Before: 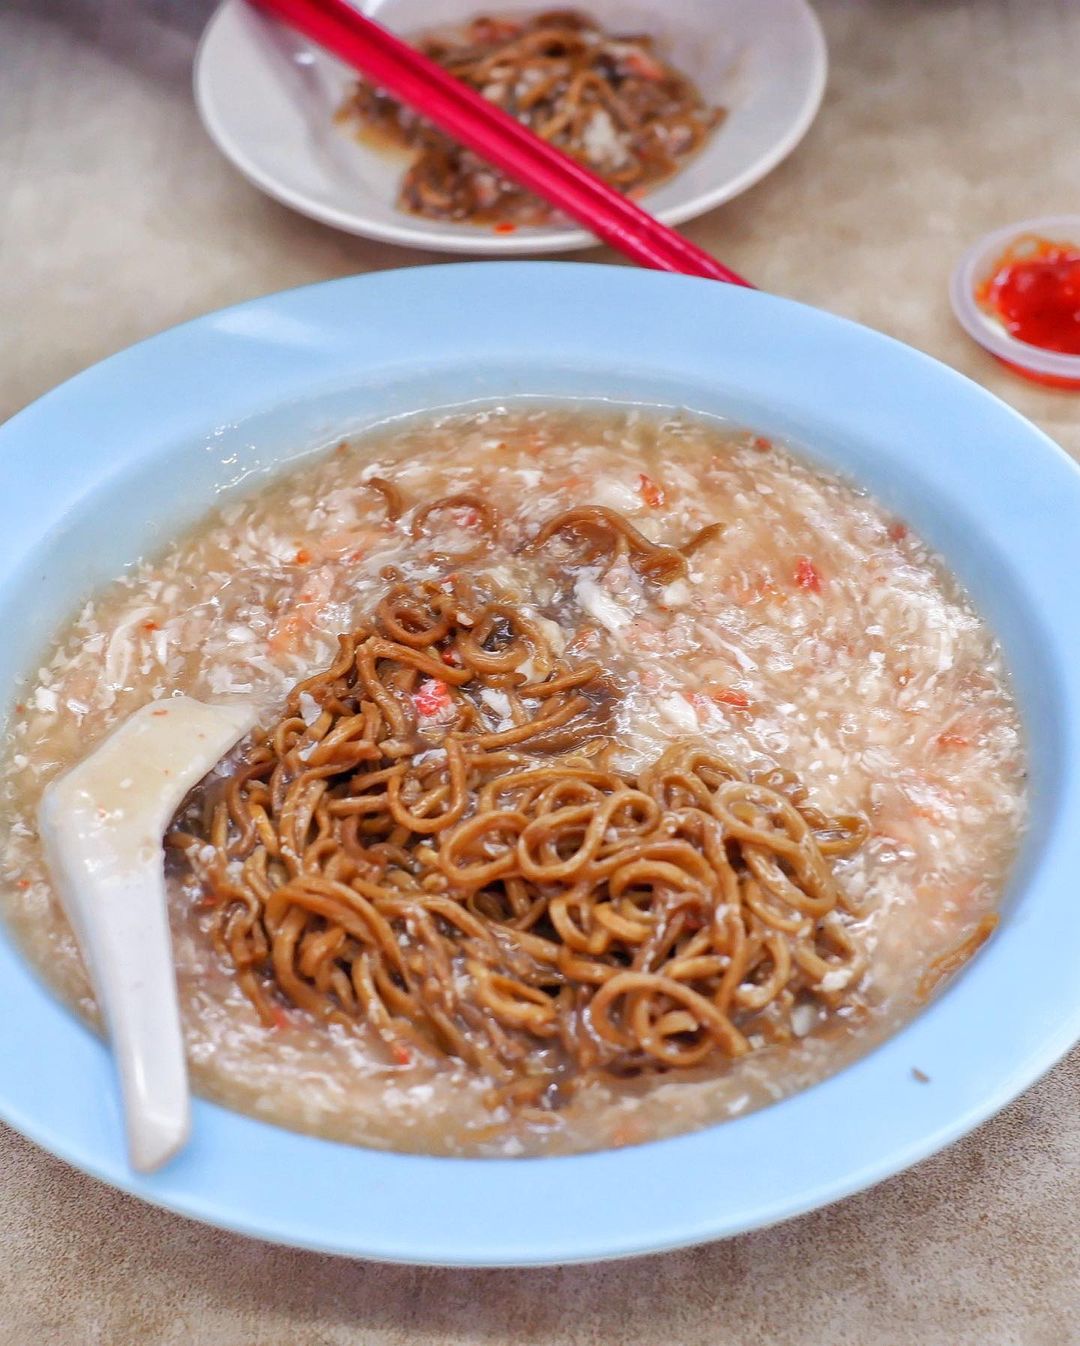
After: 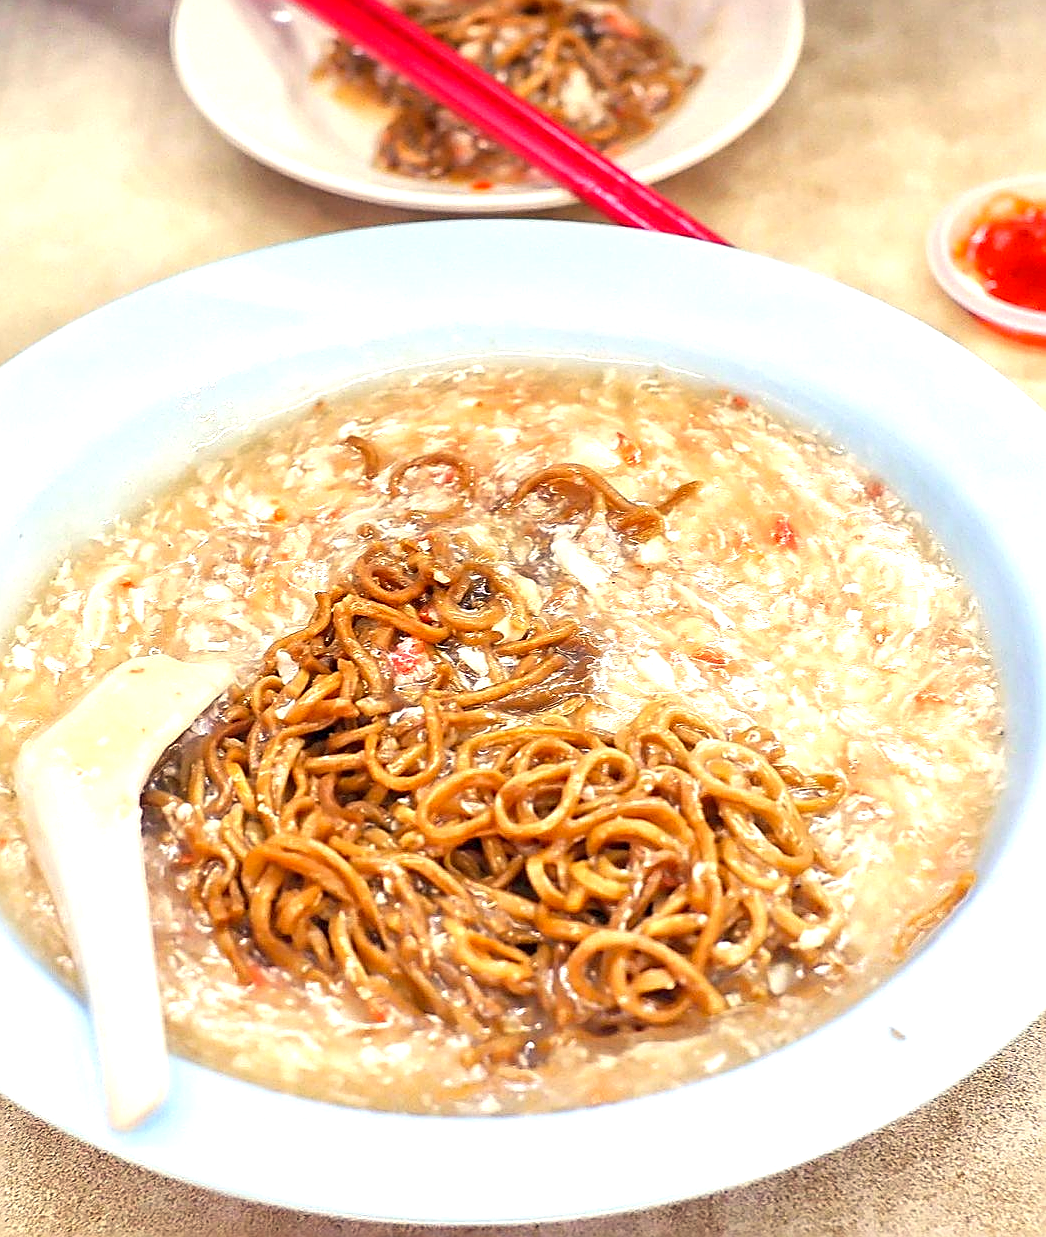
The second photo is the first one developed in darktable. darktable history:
sharpen: amount 1
crop: left 2.148%, top 3.173%, right 0.977%, bottom 4.888%
exposure: exposure 0.989 EV, compensate highlight preservation false
color correction: highlights a* 1.47, highlights b* 17.53
